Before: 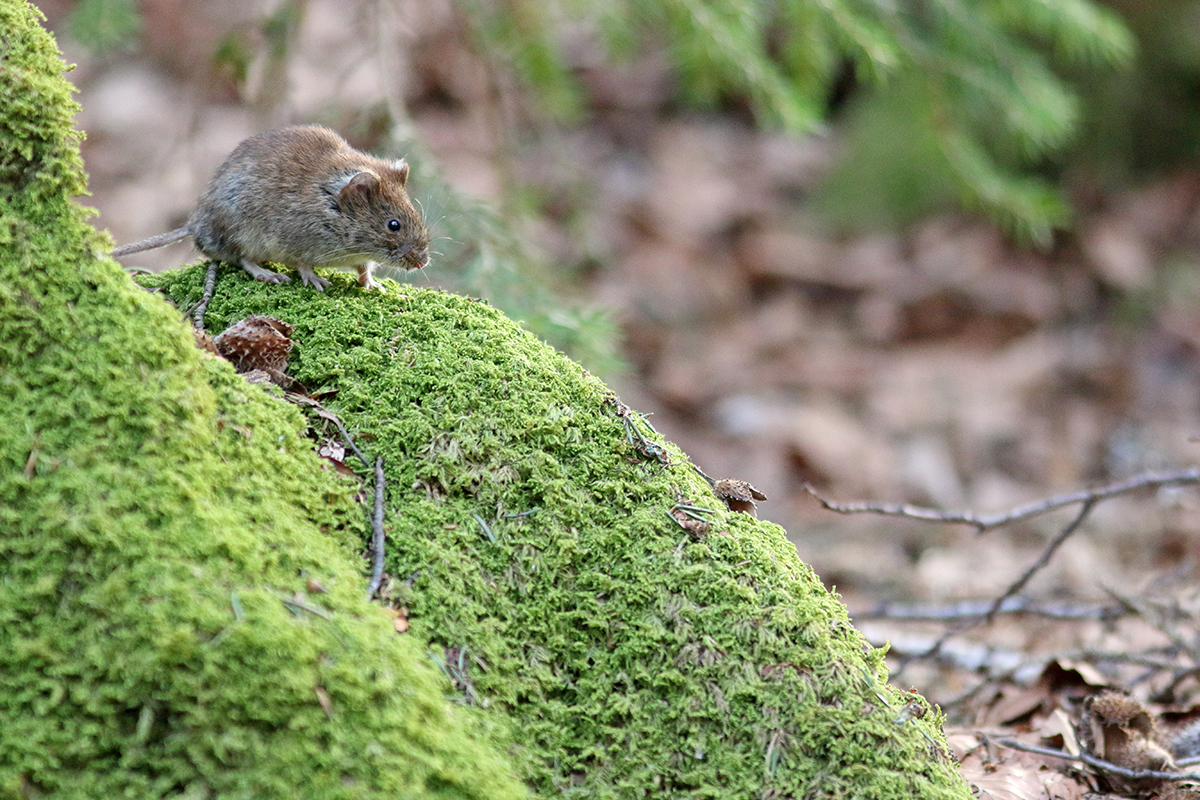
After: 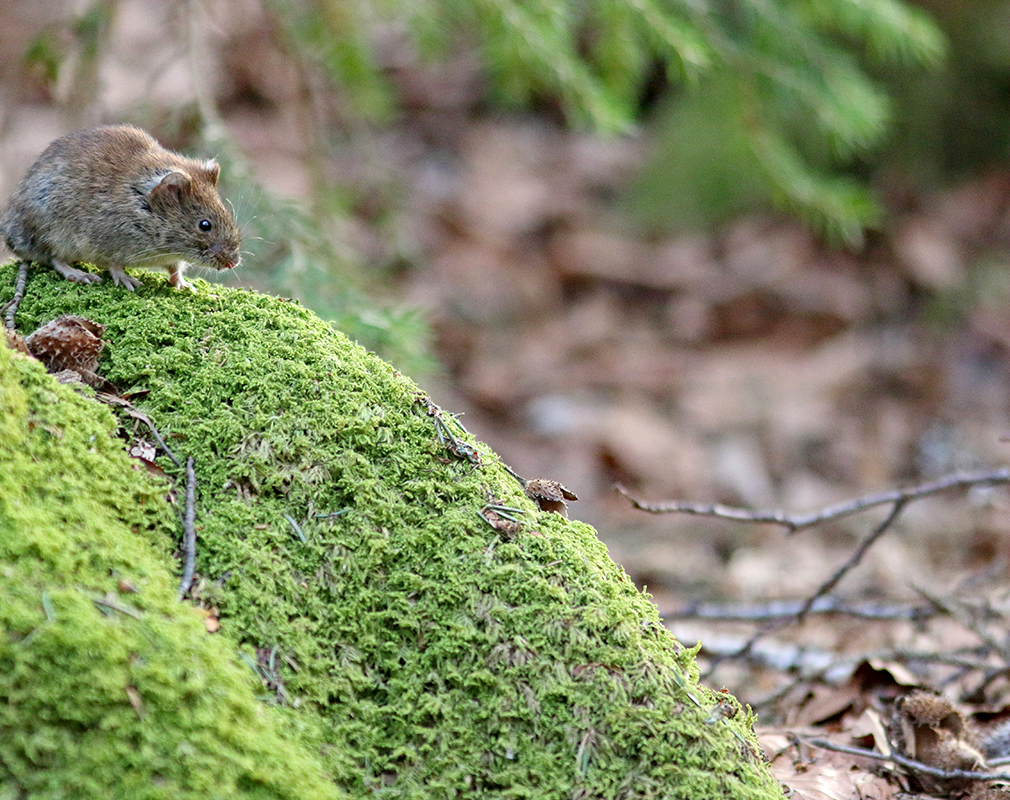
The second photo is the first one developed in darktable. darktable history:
crop: left 15.831%
haze removal: adaptive false
